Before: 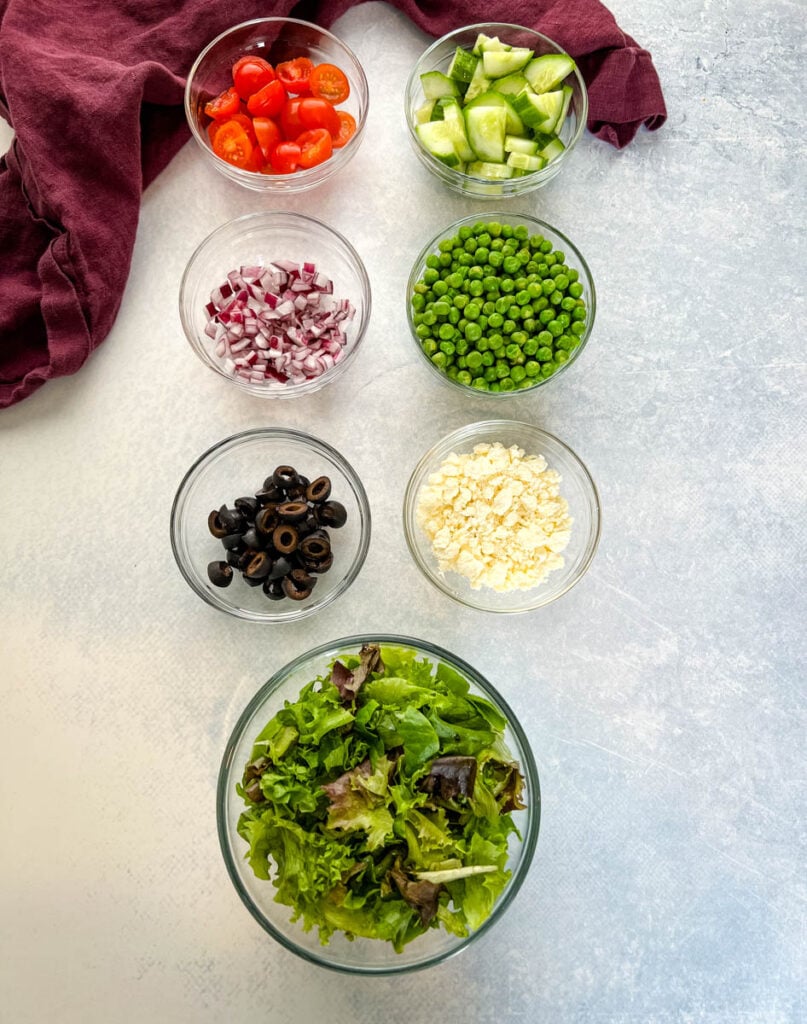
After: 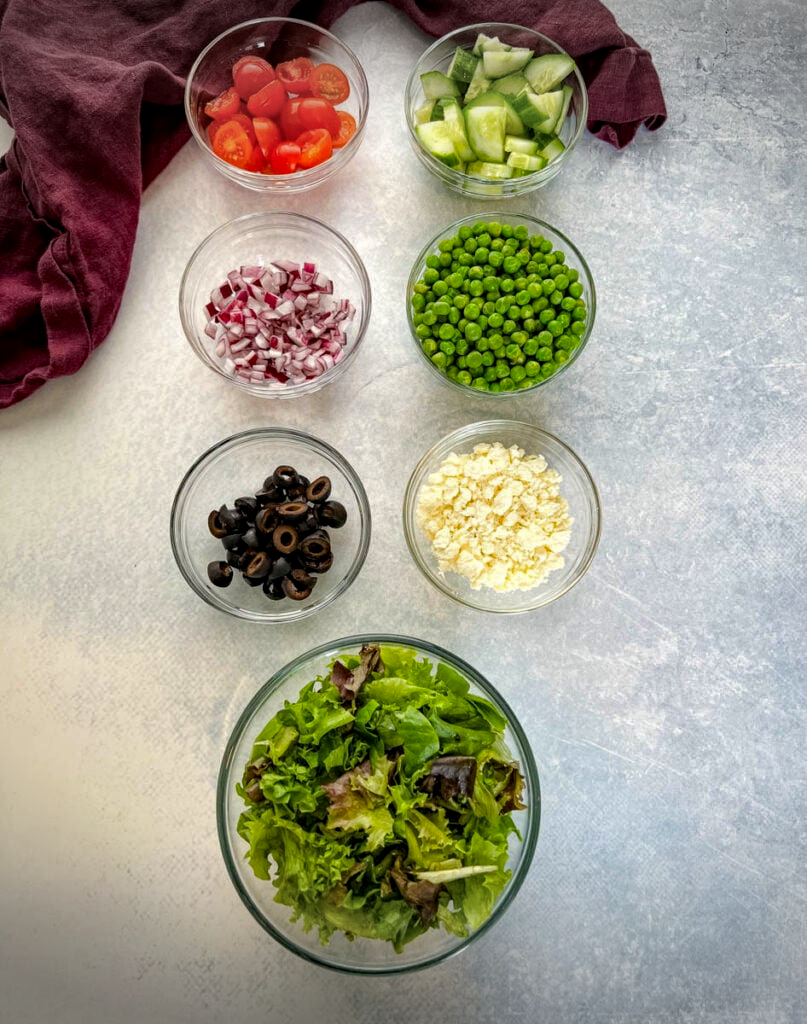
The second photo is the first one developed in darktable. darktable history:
shadows and highlights: shadows -20.02, white point adjustment -1.91, highlights -35.04
local contrast: highlights 105%, shadows 101%, detail 119%, midtone range 0.2
haze removal: compatibility mode true, adaptive false
vignetting: fall-off start 100.43%, width/height ratio 1.308
